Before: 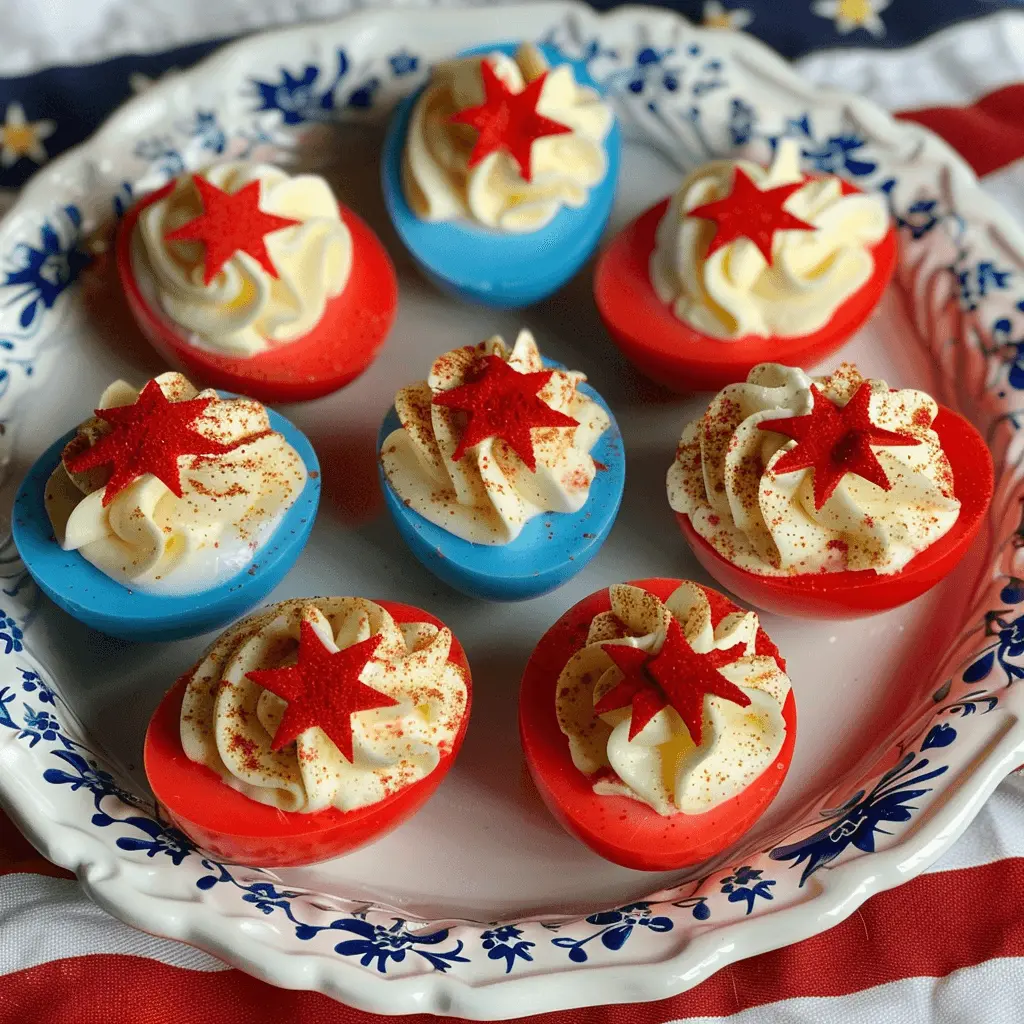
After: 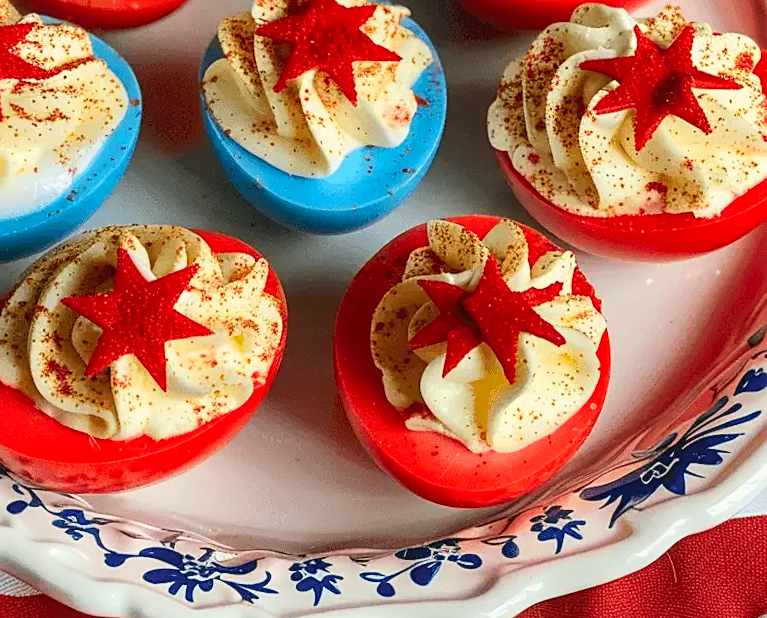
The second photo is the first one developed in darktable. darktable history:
rotate and perspective: rotation 1.57°, crop left 0.018, crop right 0.982, crop top 0.039, crop bottom 0.961
contrast brightness saturation: contrast 0.2, brightness 0.16, saturation 0.22
crop and rotate: left 17.299%, top 35.115%, right 7.015%, bottom 1.024%
local contrast: detail 115%
sharpen: on, module defaults
